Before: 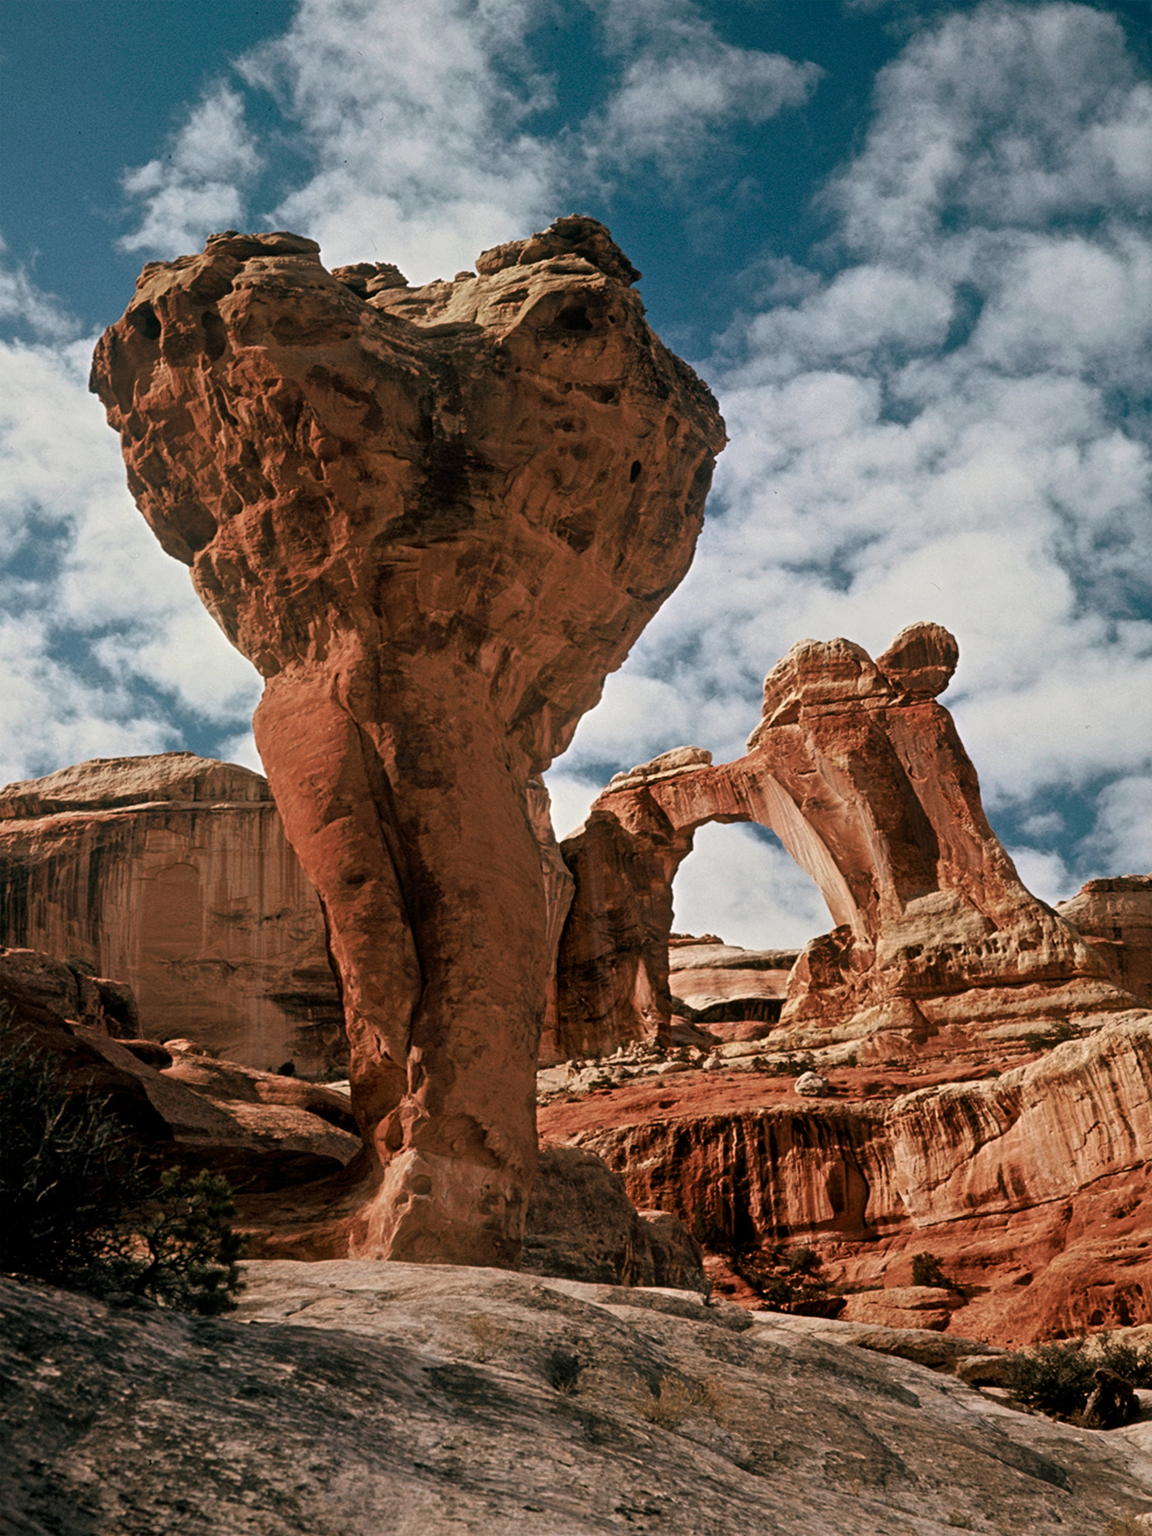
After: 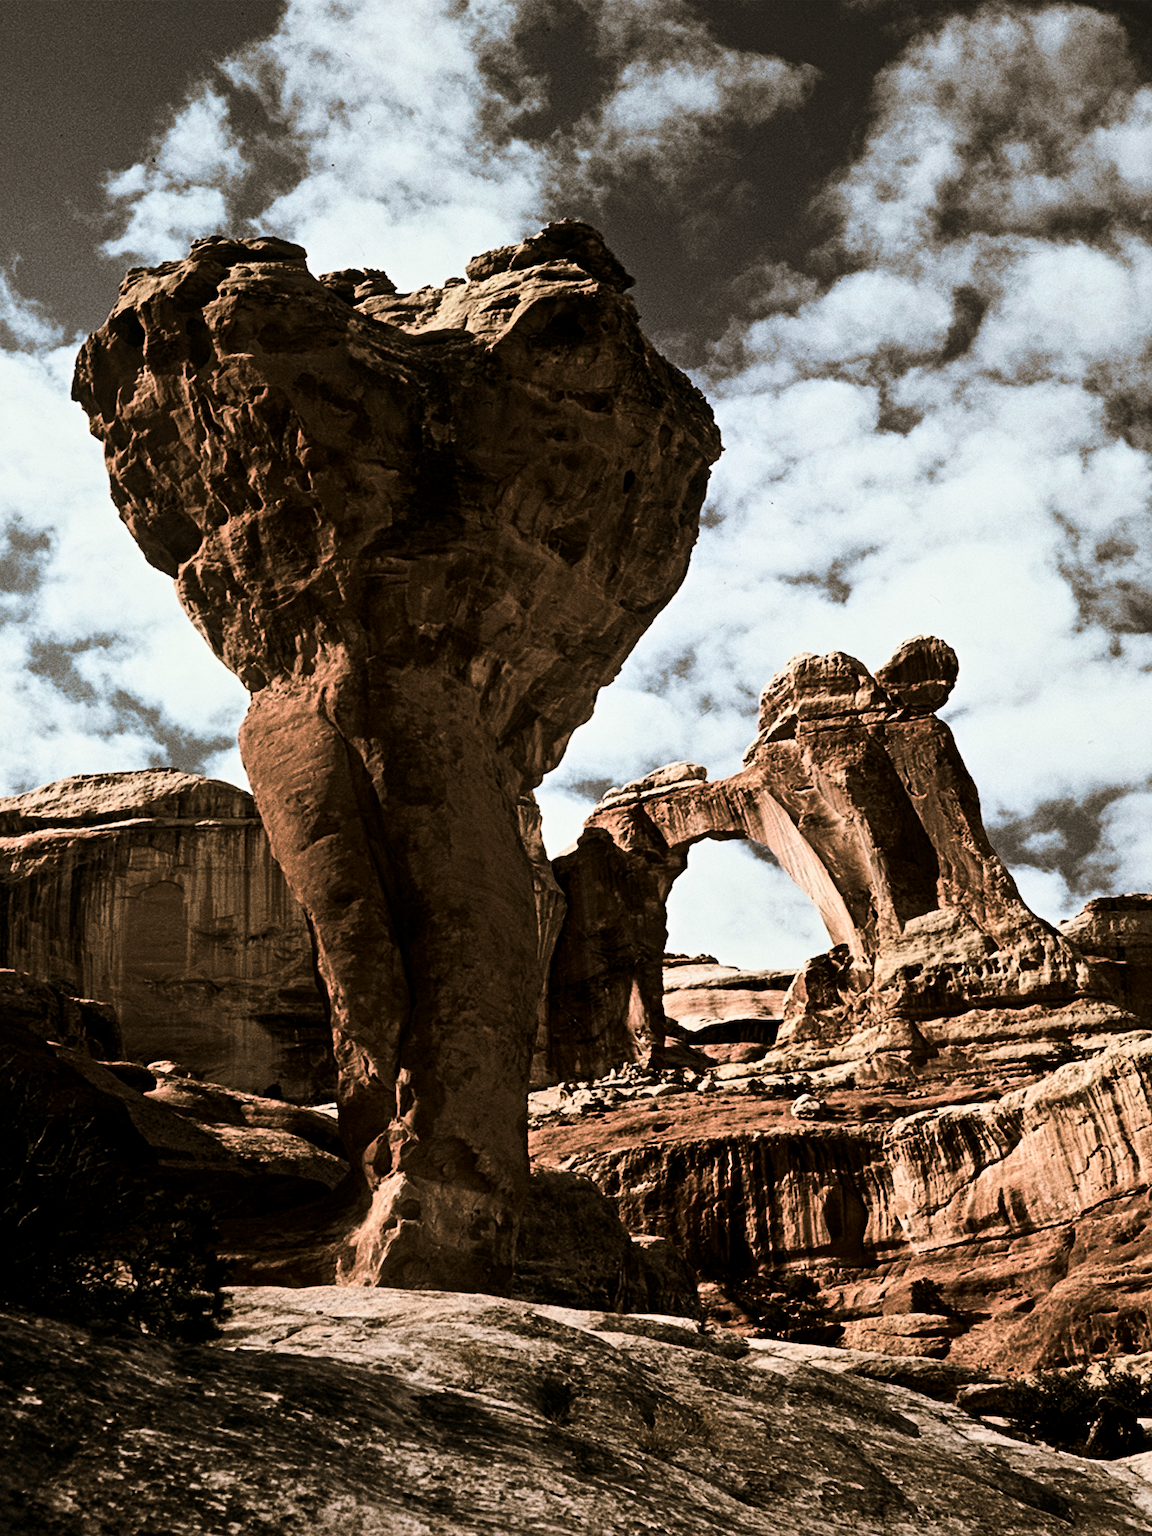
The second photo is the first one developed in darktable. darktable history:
split-toning: shadows › hue 37.98°, highlights › hue 185.58°, balance -55.261
sharpen: radius 1.272, amount 0.305, threshold 0
grain: coarseness 0.09 ISO, strength 40%
contrast brightness saturation: contrast 0.5, saturation -0.1
crop: left 1.743%, right 0.268%, bottom 2.011%
